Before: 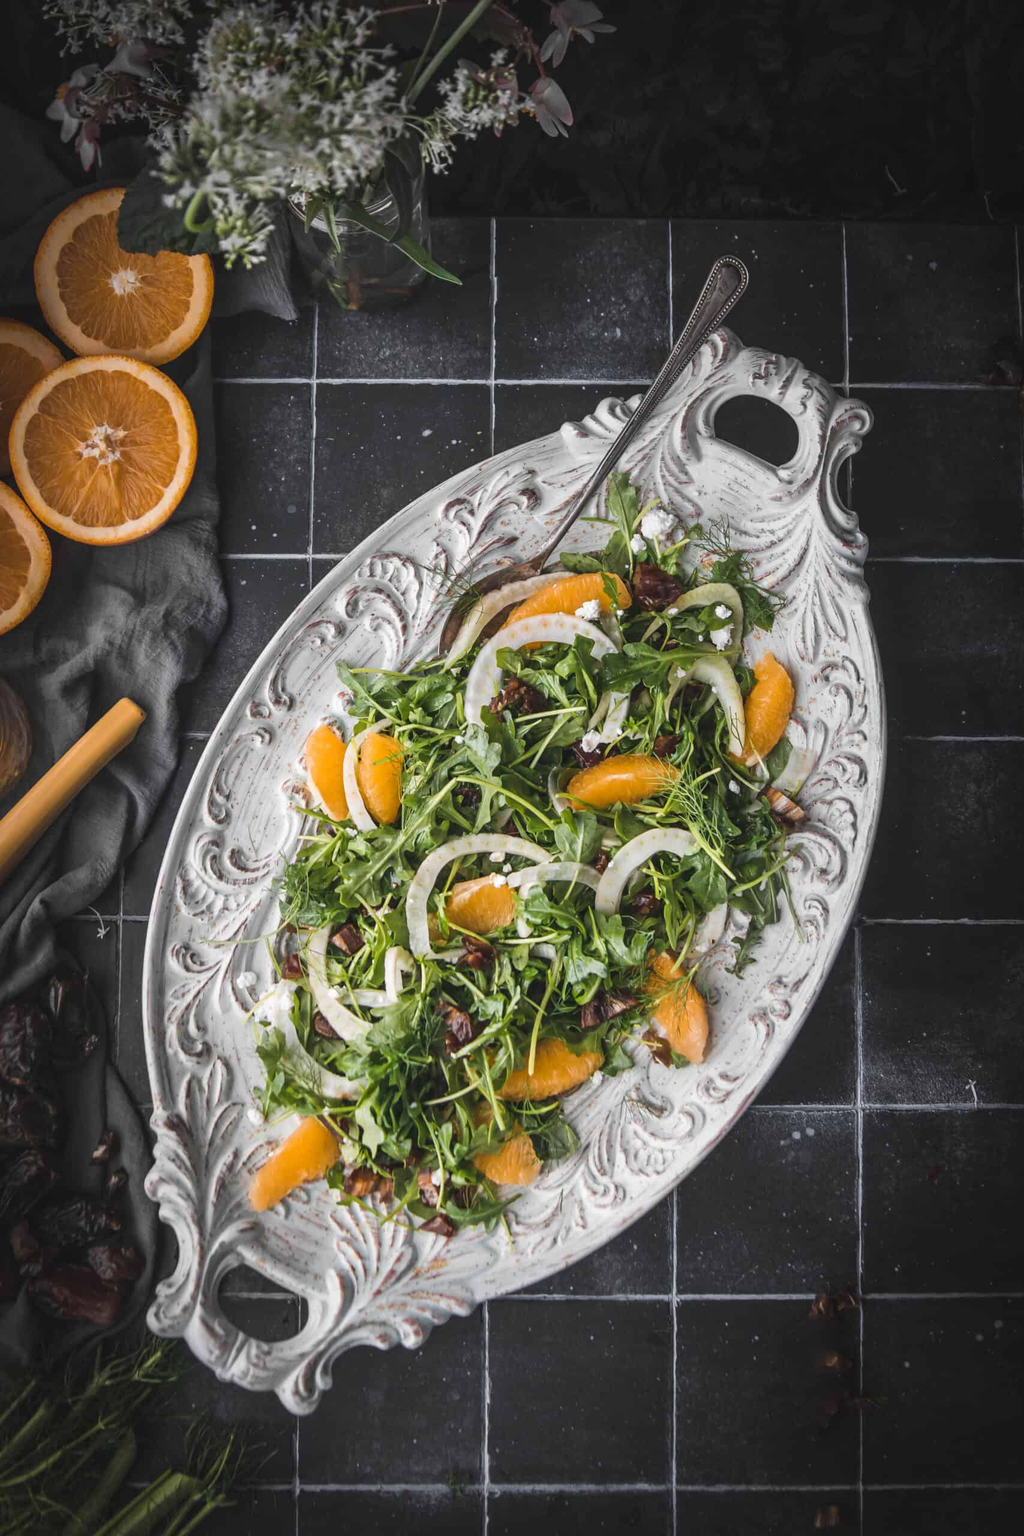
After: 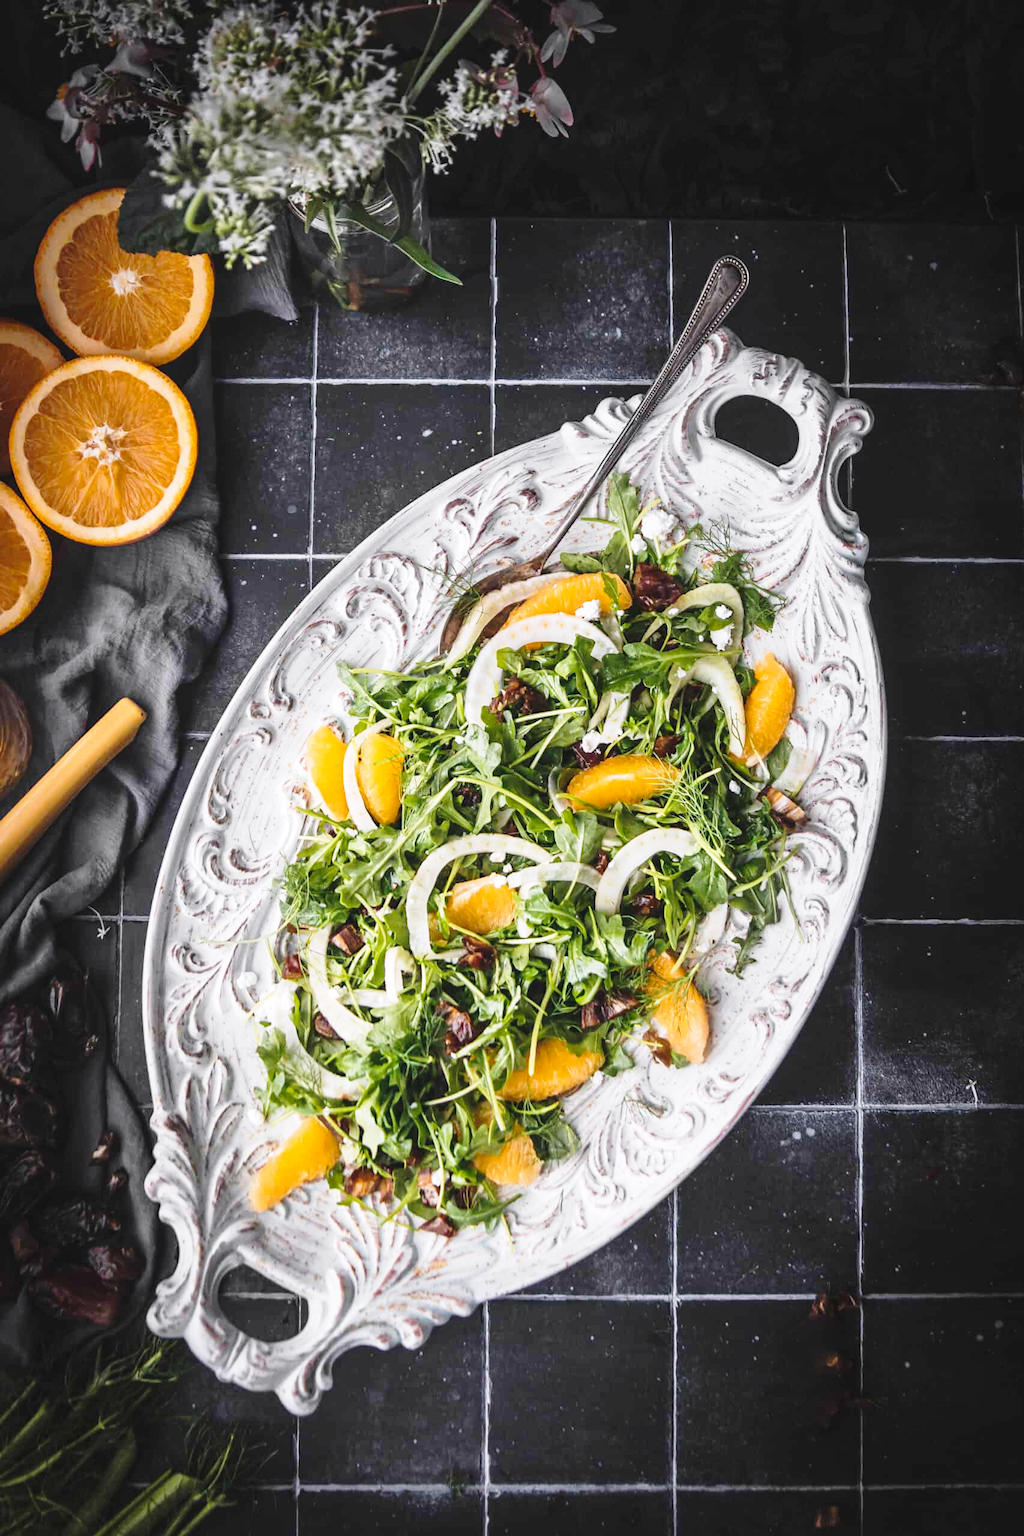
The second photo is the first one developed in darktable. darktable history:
base curve: curves: ch0 [(0, 0) (0.028, 0.03) (0.121, 0.232) (0.46, 0.748) (0.859, 0.968) (1, 1)], preserve colors none
white balance: red 1.009, blue 1.027
